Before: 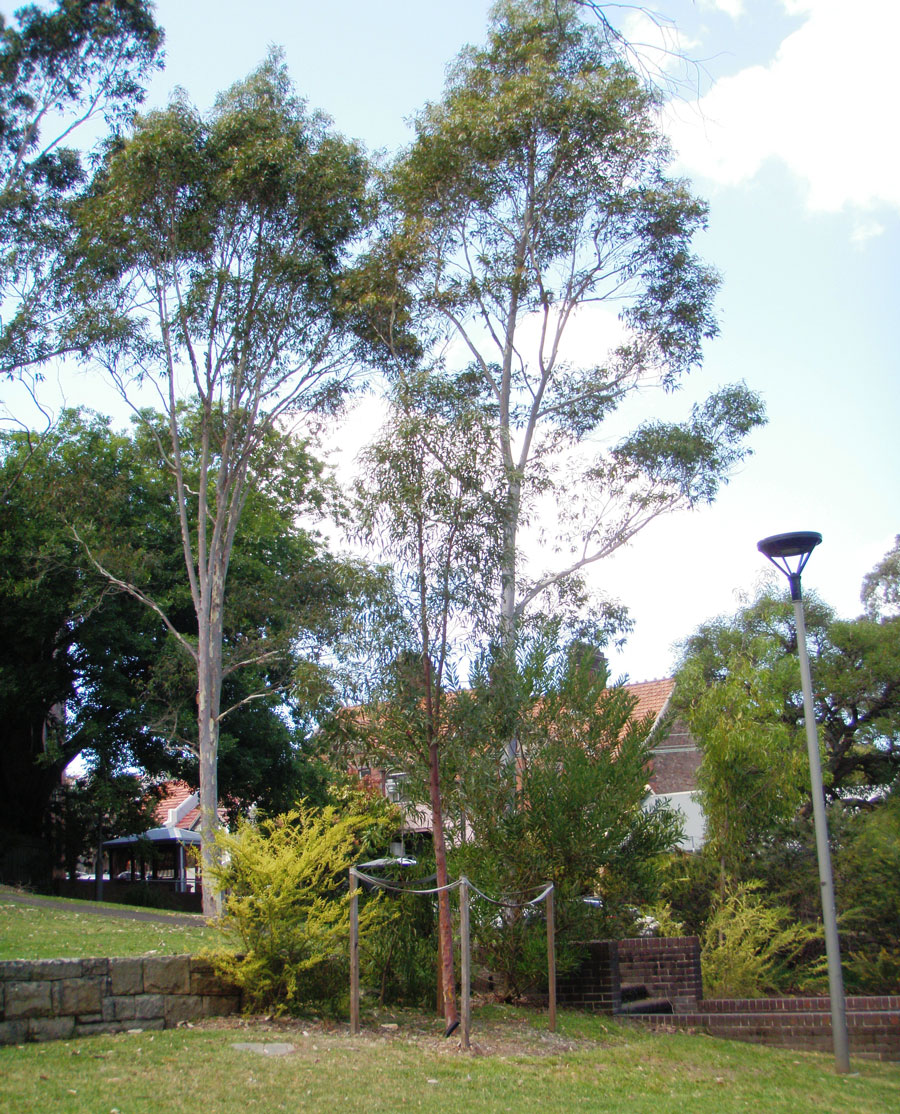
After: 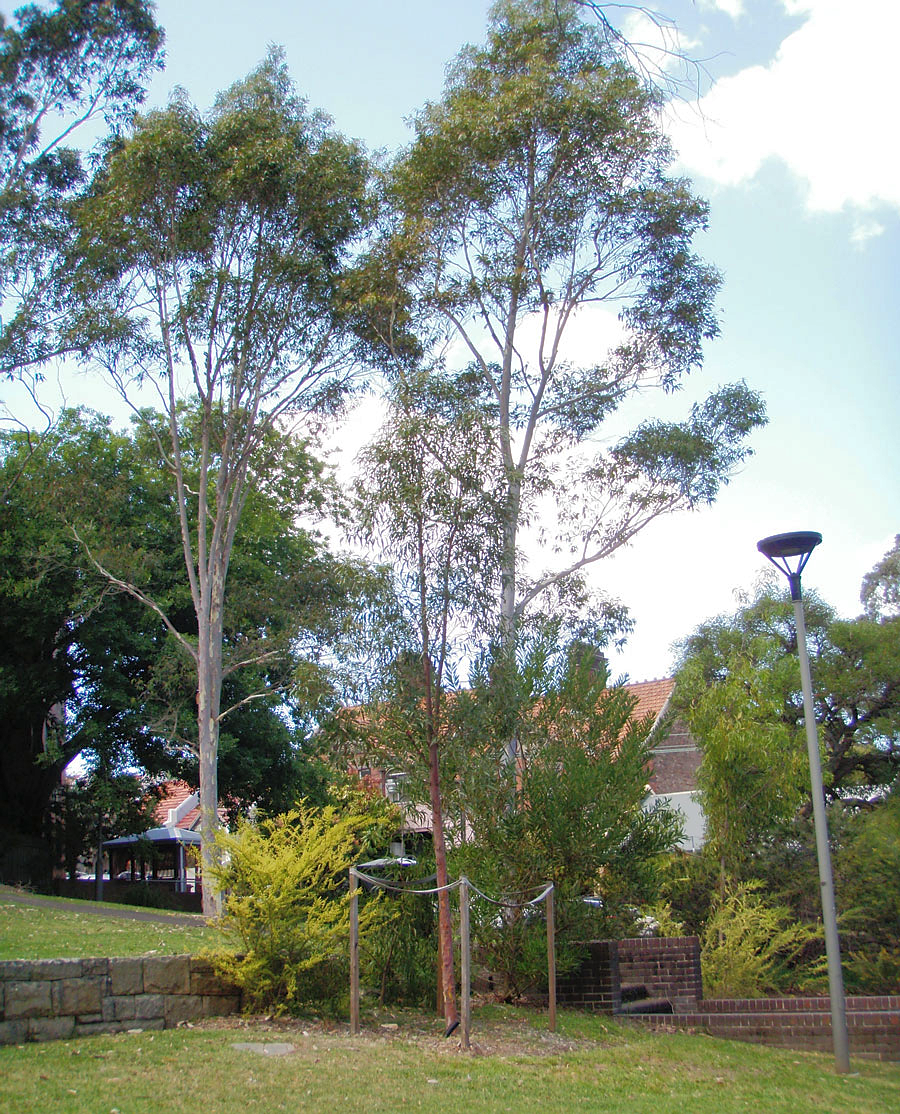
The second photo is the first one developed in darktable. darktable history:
shadows and highlights: on, module defaults
sharpen: radius 0.969, amount 0.604
